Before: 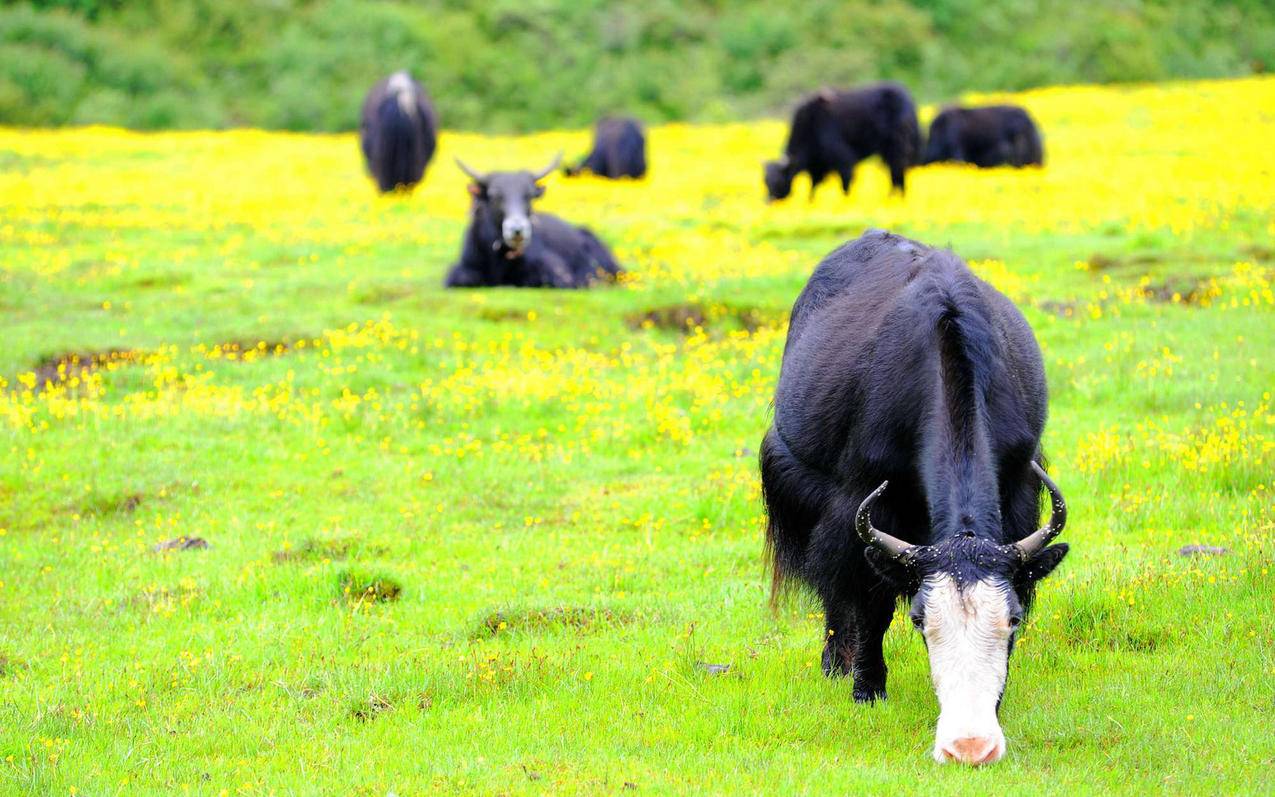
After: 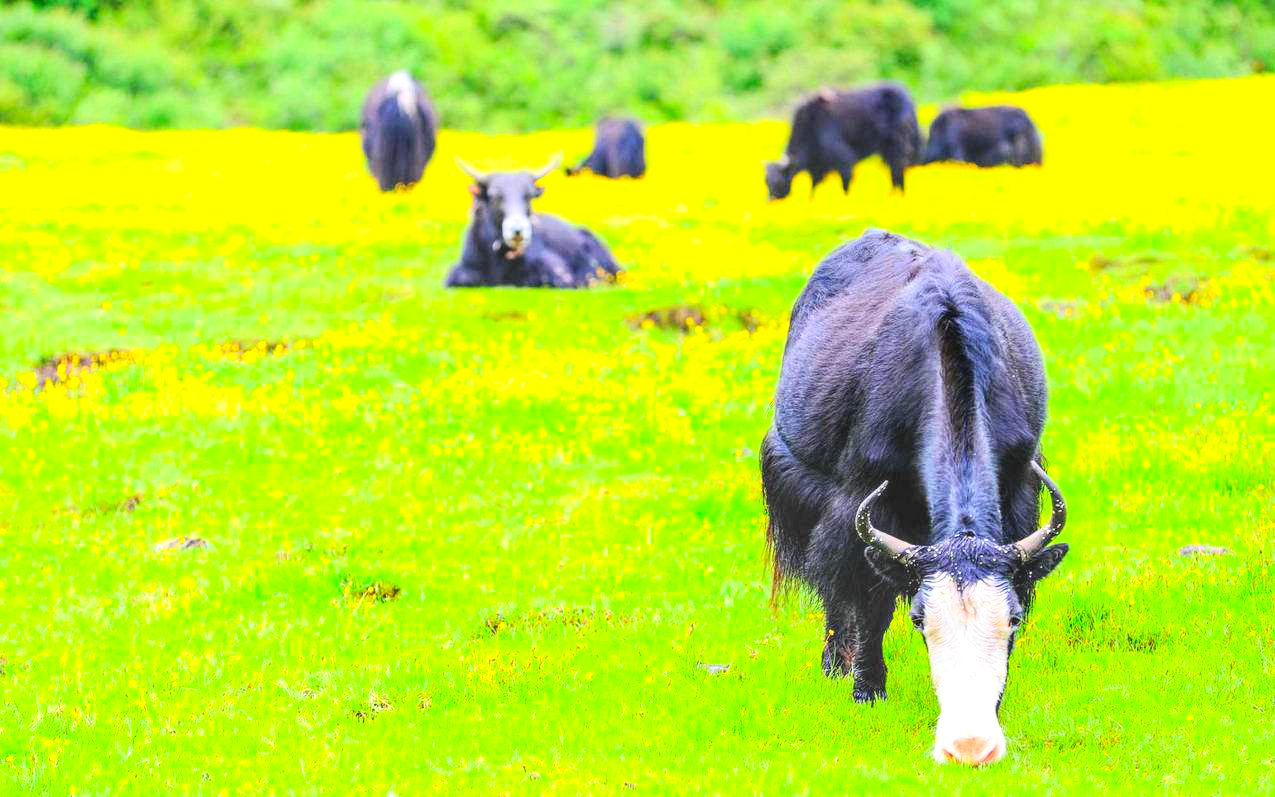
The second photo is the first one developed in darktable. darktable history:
local contrast: highlights 0%, shadows 0%, detail 133%
contrast brightness saturation: contrast 0.24, brightness 0.26, saturation 0.39
exposure: exposure 0.4 EV, compensate highlight preservation false
